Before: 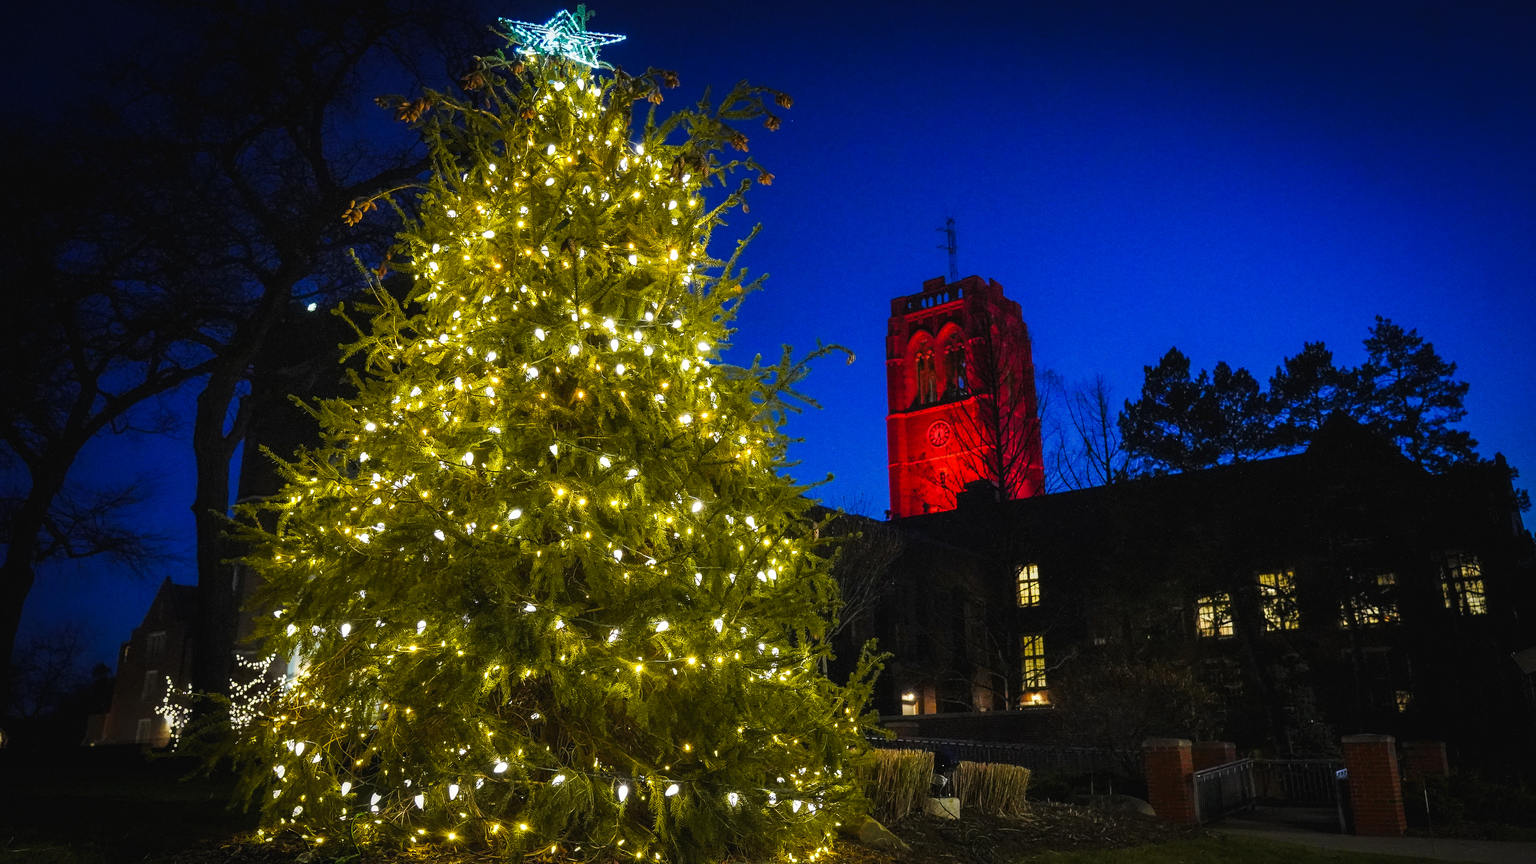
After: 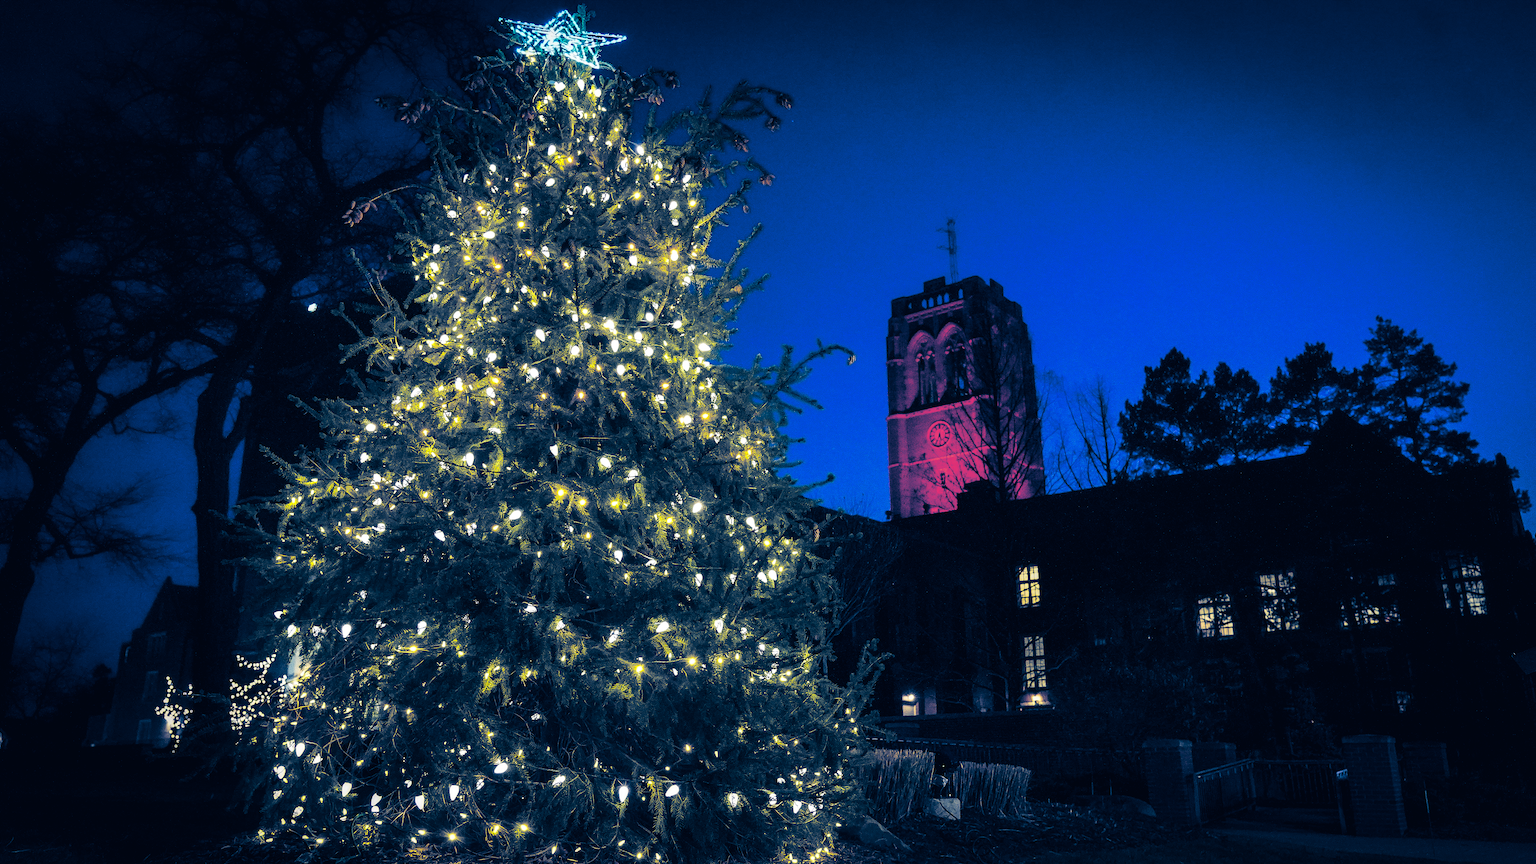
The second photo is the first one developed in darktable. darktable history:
color balance: output saturation 110%
split-toning: shadows › hue 226.8°, shadows › saturation 1, highlights › saturation 0, balance -61.41
